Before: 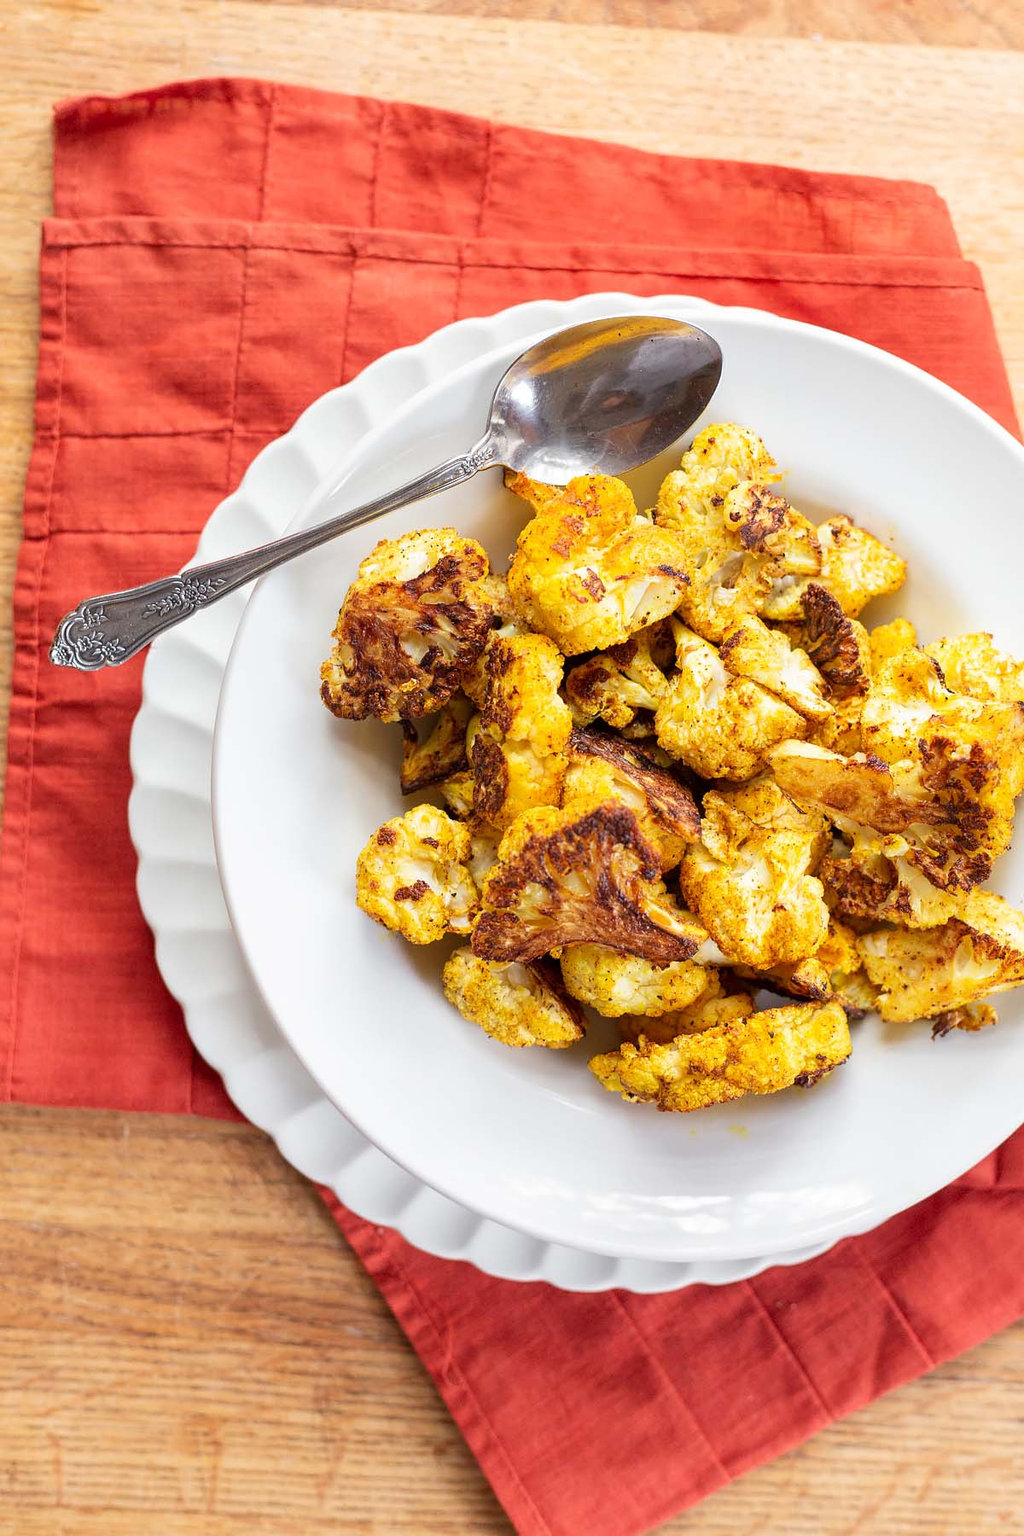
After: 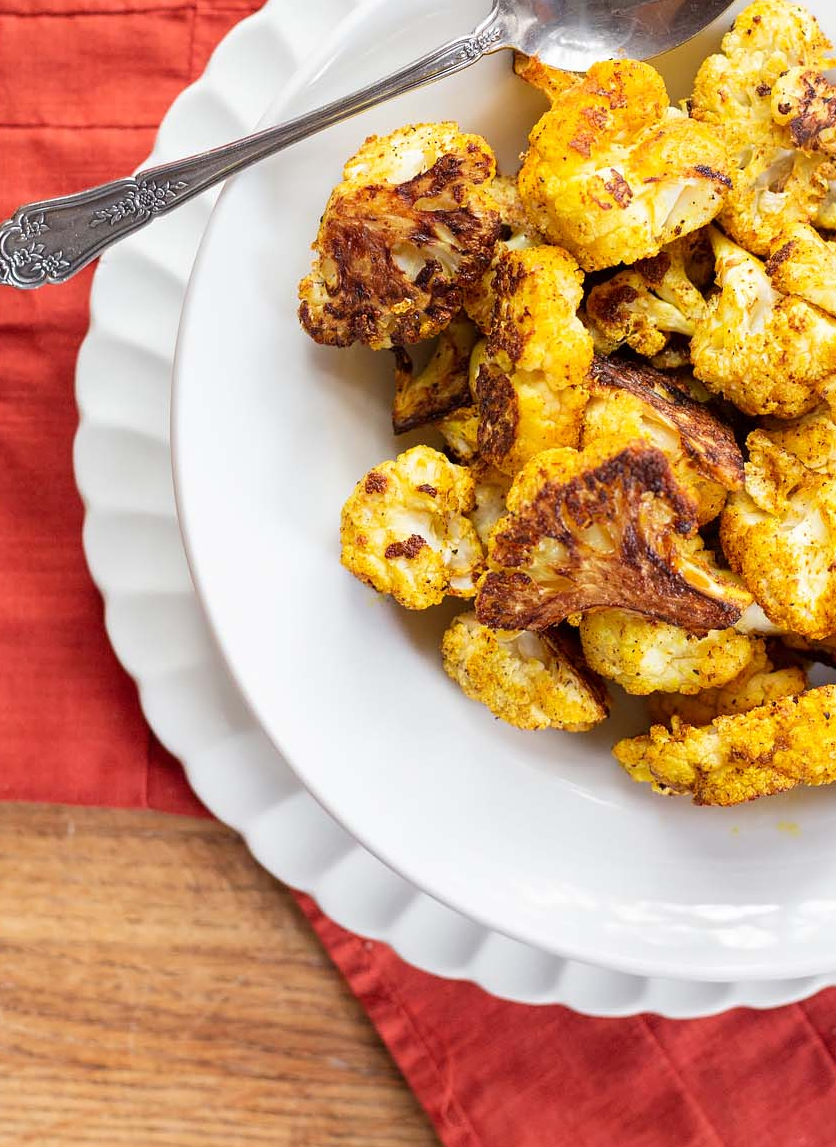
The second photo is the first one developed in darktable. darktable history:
crop: left 6.497%, top 27.663%, right 23.765%, bottom 8.58%
